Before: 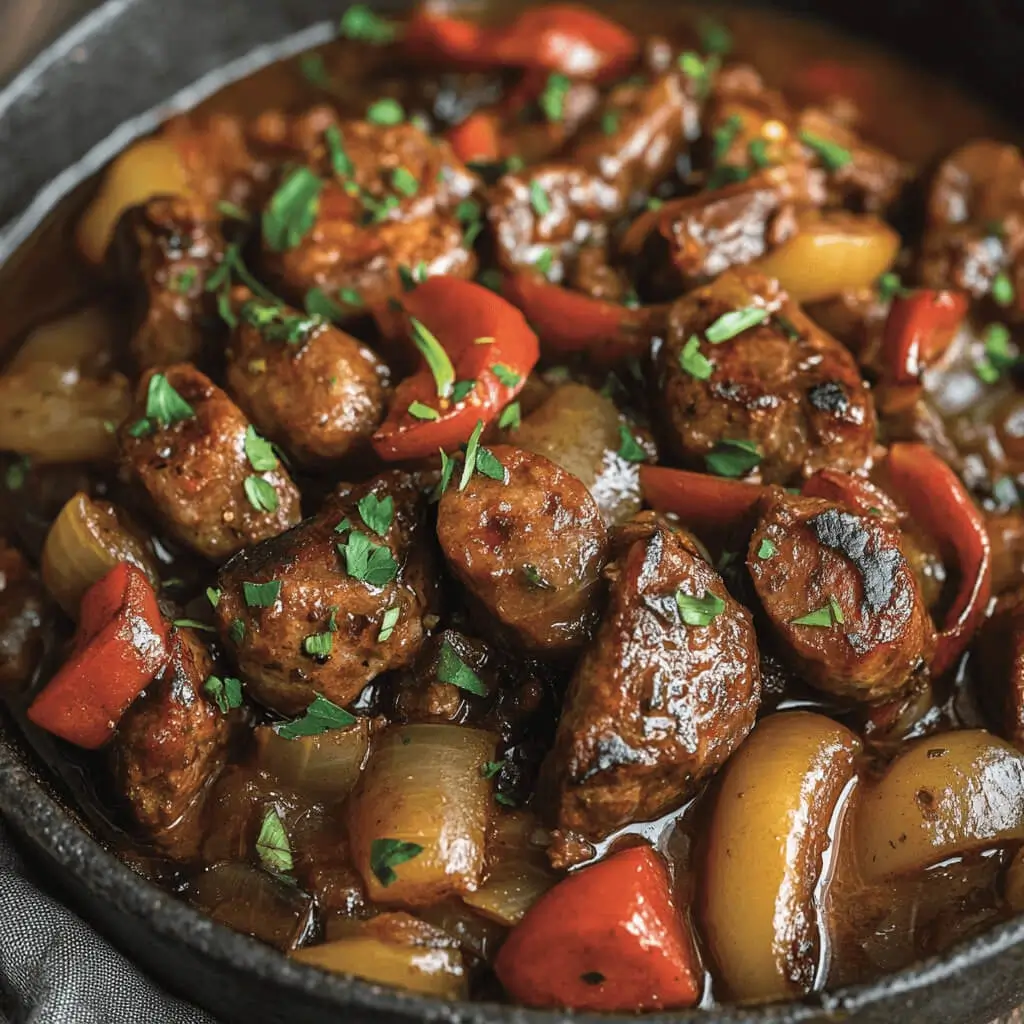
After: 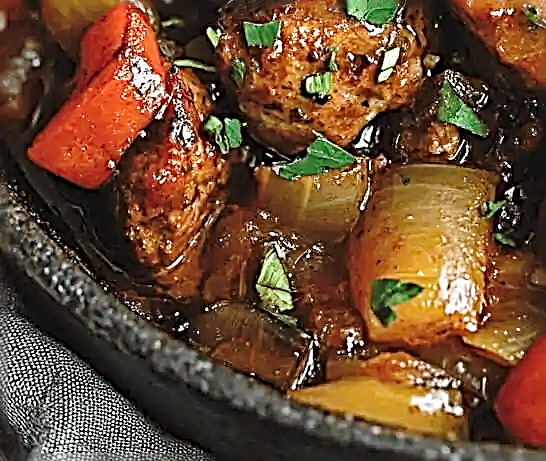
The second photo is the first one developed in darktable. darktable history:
base curve: curves: ch0 [(0, 0) (0.028, 0.03) (0.121, 0.232) (0.46, 0.748) (0.859, 0.968) (1, 1)], preserve colors none
crop and rotate: top 54.778%, right 46.61%, bottom 0.159%
sharpen: radius 3.158, amount 1.731
shadows and highlights: on, module defaults
